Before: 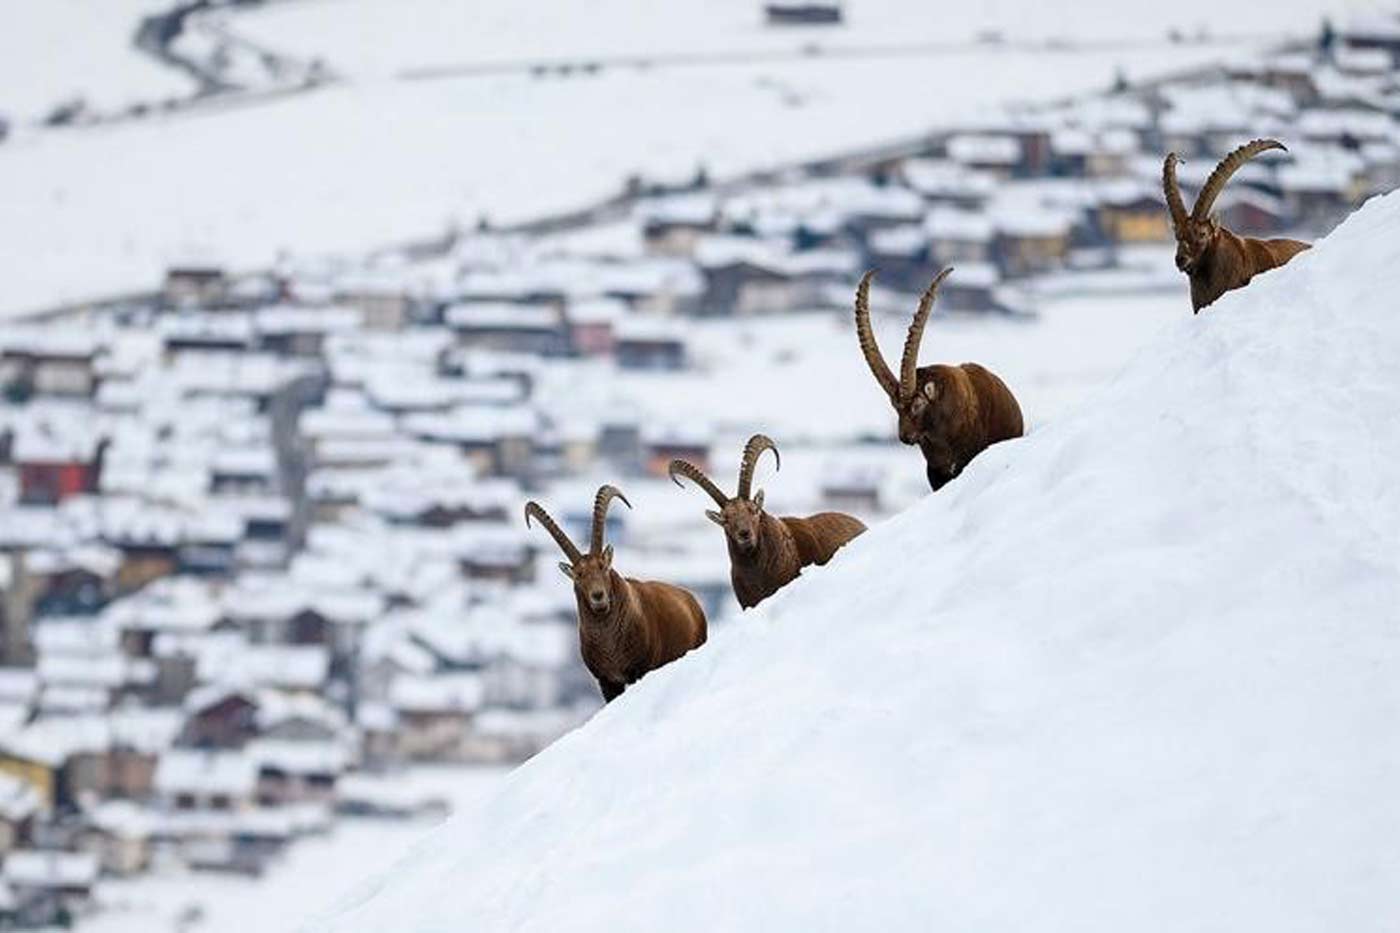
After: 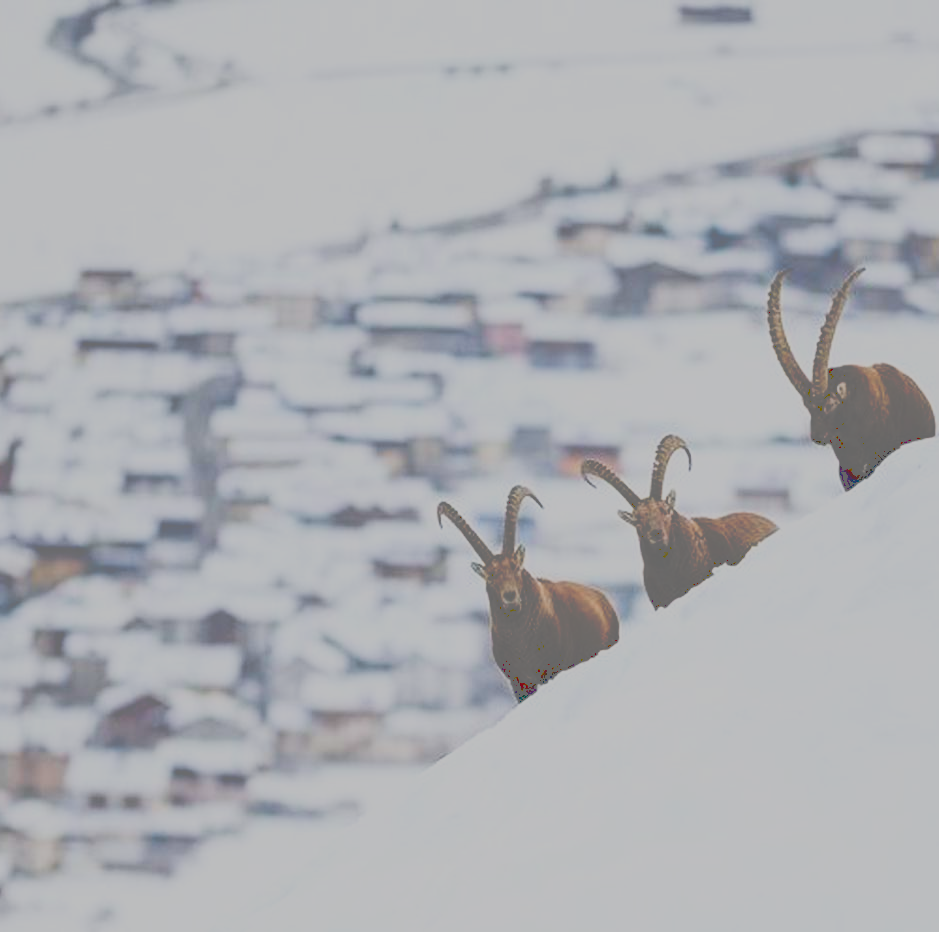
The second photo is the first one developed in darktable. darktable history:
filmic rgb: black relative exposure -7.65 EV, white relative exposure 4.56 EV, hardness 3.61, contrast in shadows safe
velvia: on, module defaults
tone curve: curves: ch0 [(0, 0) (0.003, 0.43) (0.011, 0.433) (0.025, 0.434) (0.044, 0.436) (0.069, 0.439) (0.1, 0.442) (0.136, 0.446) (0.177, 0.449) (0.224, 0.454) (0.277, 0.462) (0.335, 0.488) (0.399, 0.524) (0.468, 0.566) (0.543, 0.615) (0.623, 0.666) (0.709, 0.718) (0.801, 0.761) (0.898, 0.801) (1, 1)], preserve colors none
crop and rotate: left 6.31%, right 26.599%
